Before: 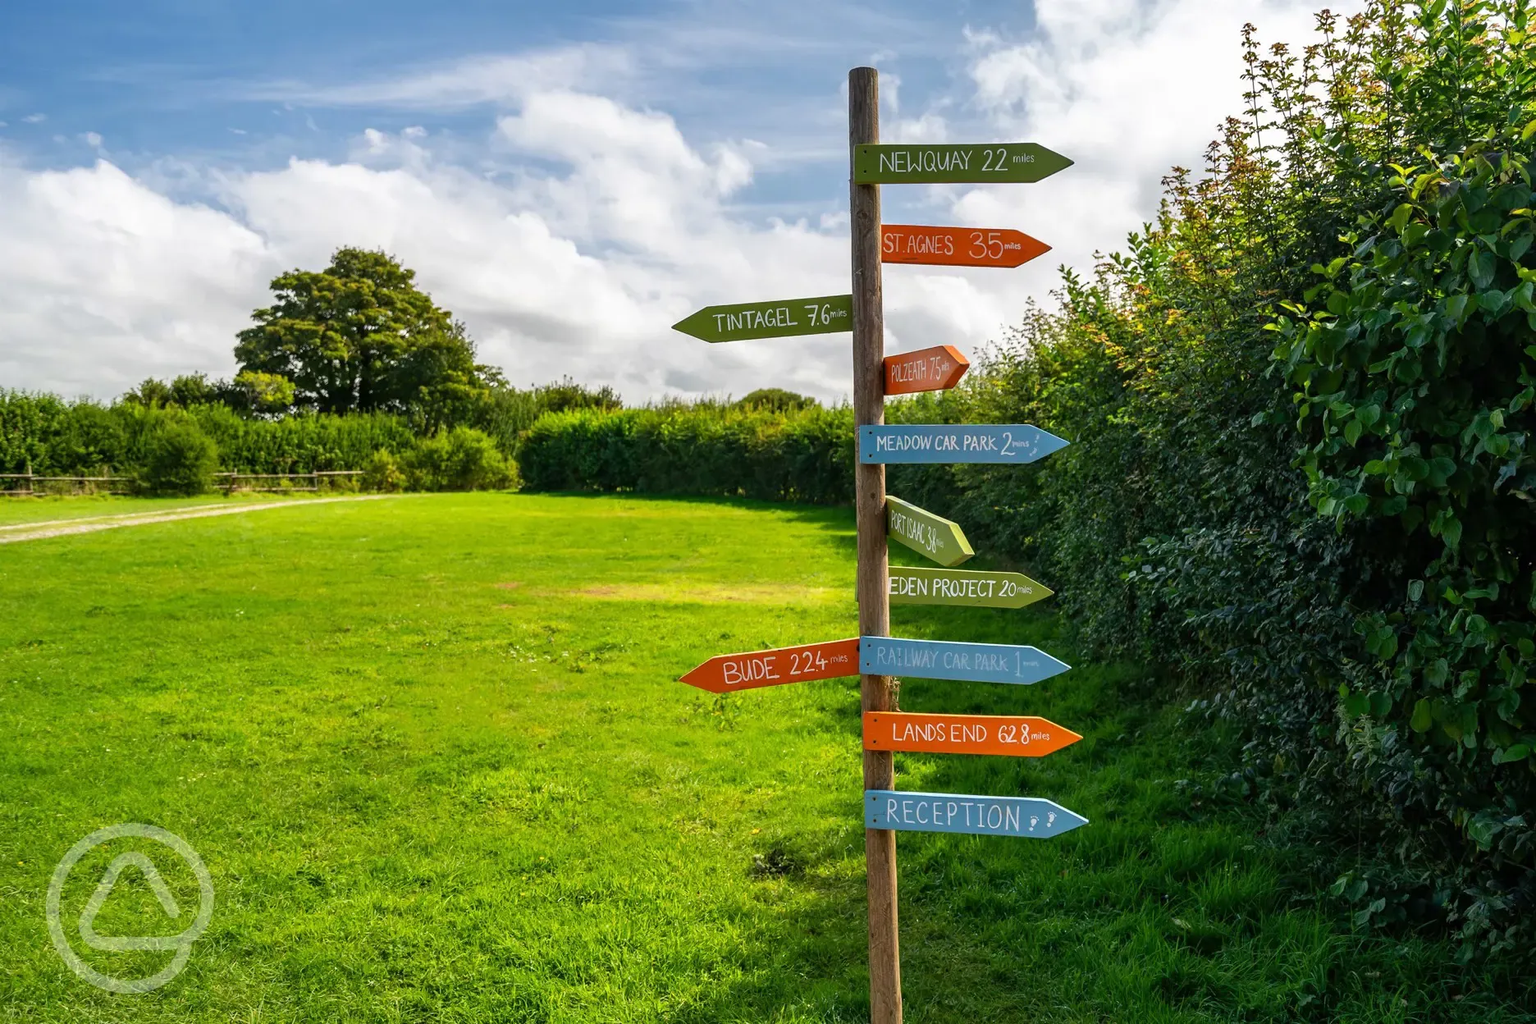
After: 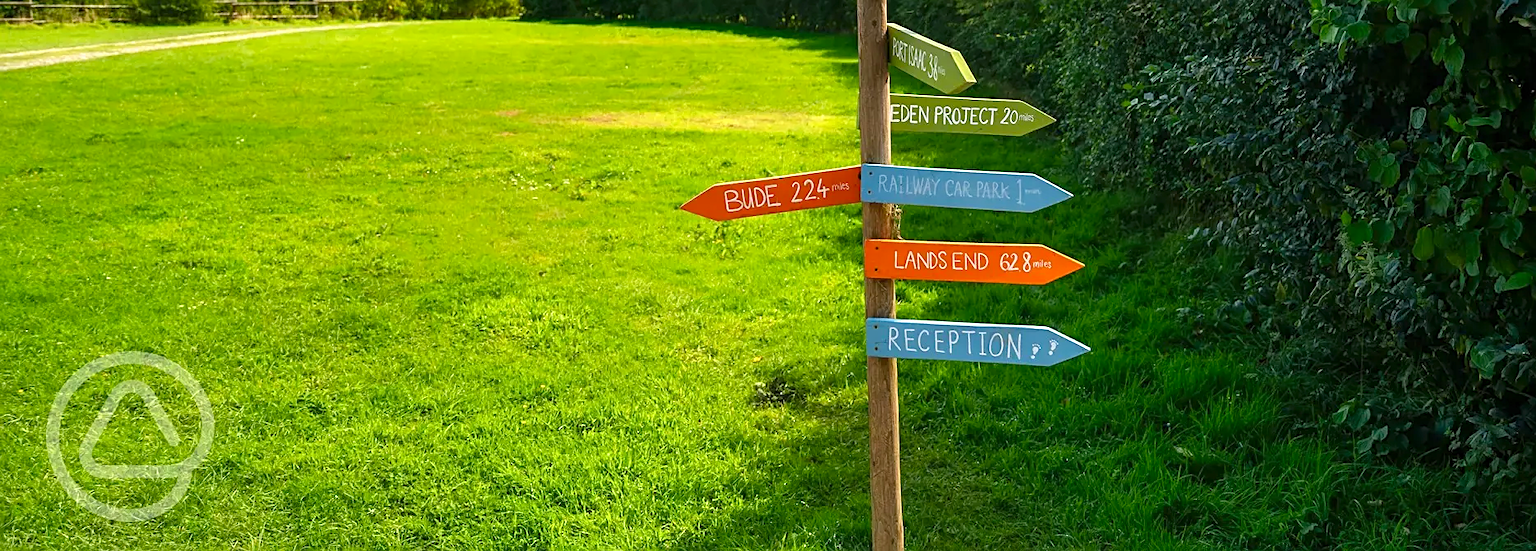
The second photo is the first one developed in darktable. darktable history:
crop and rotate: top 46.228%, right 0.118%
contrast brightness saturation: brightness -0.093
exposure: black level correction 0, exposure 0.703 EV, compensate exposure bias true, compensate highlight preservation false
levels: levels [0.018, 0.493, 1]
color balance rgb: perceptual saturation grading › global saturation -0.146%, perceptual saturation grading › mid-tones 11.773%, contrast -9.768%
contrast equalizer: octaves 7, y [[0.6 ×6], [0.55 ×6], [0 ×6], [0 ×6], [0 ×6]], mix -0.3
sharpen: on, module defaults
